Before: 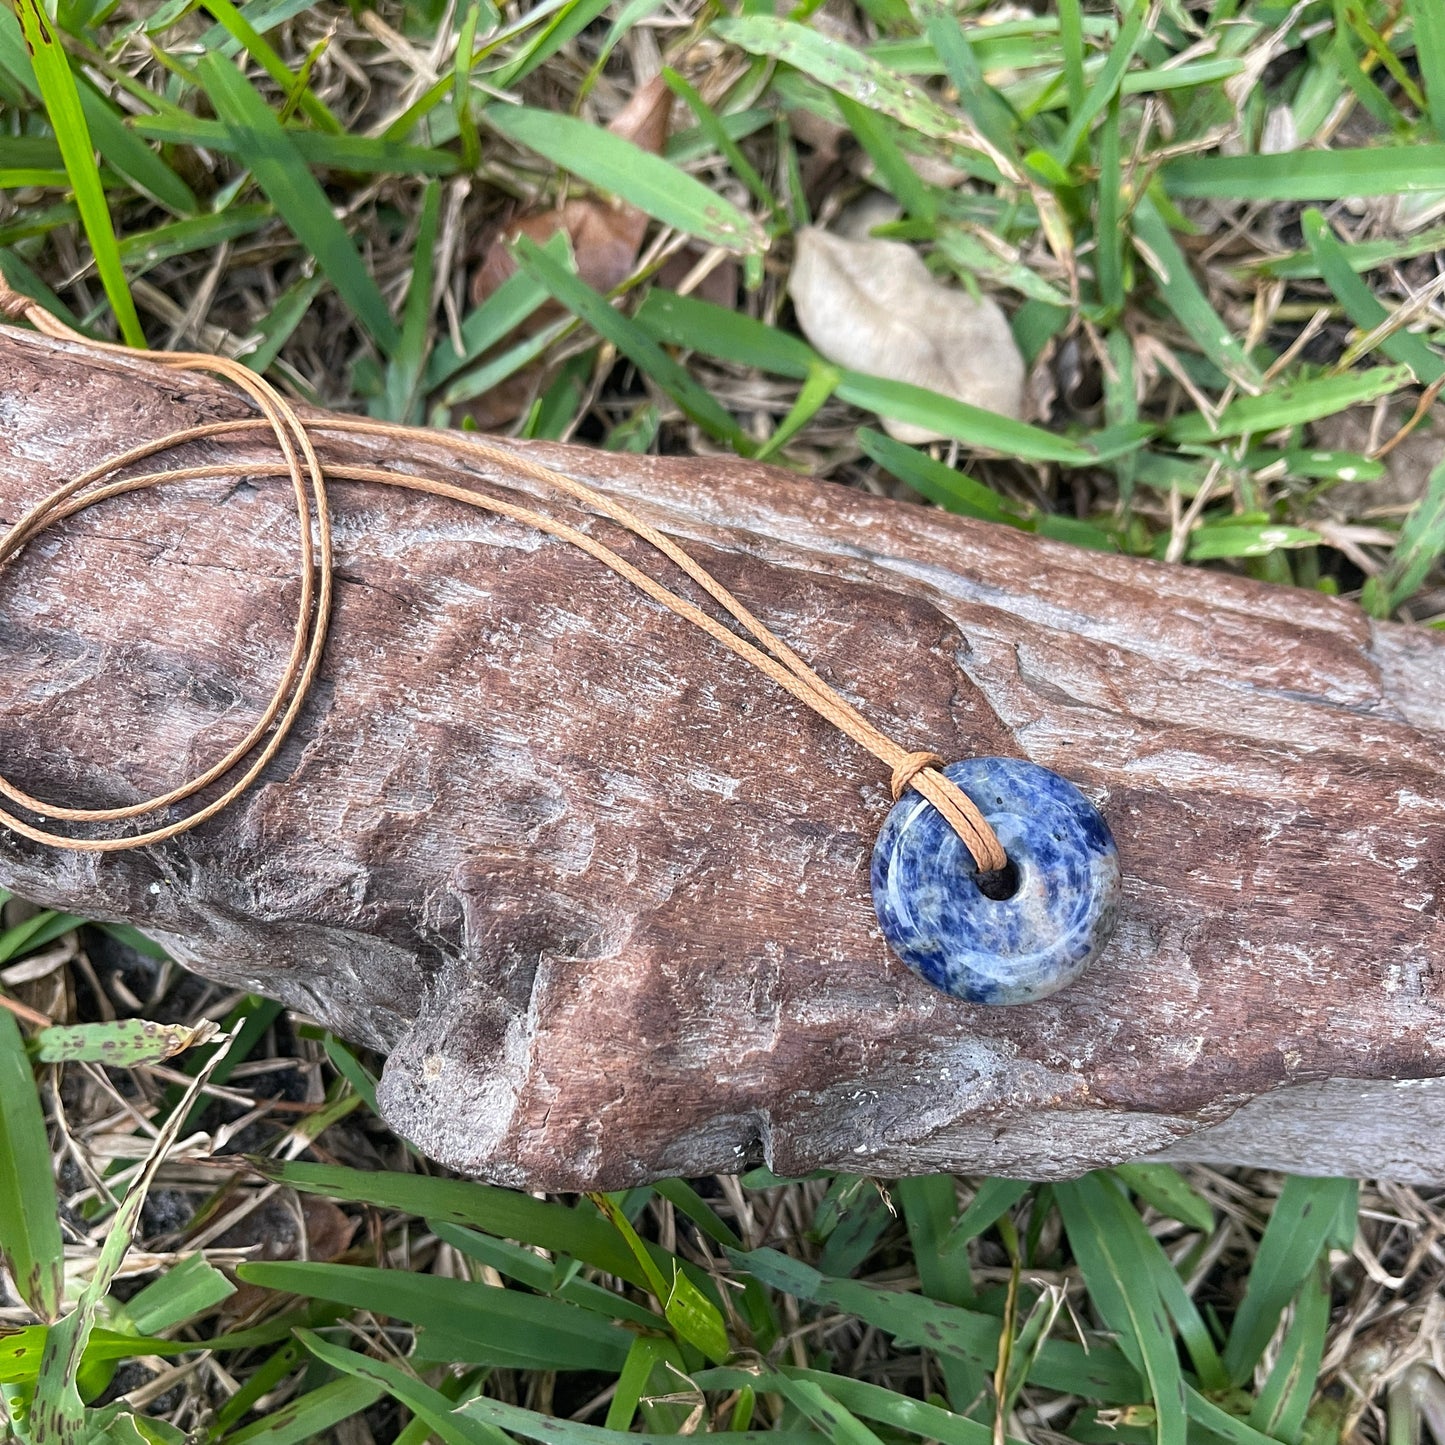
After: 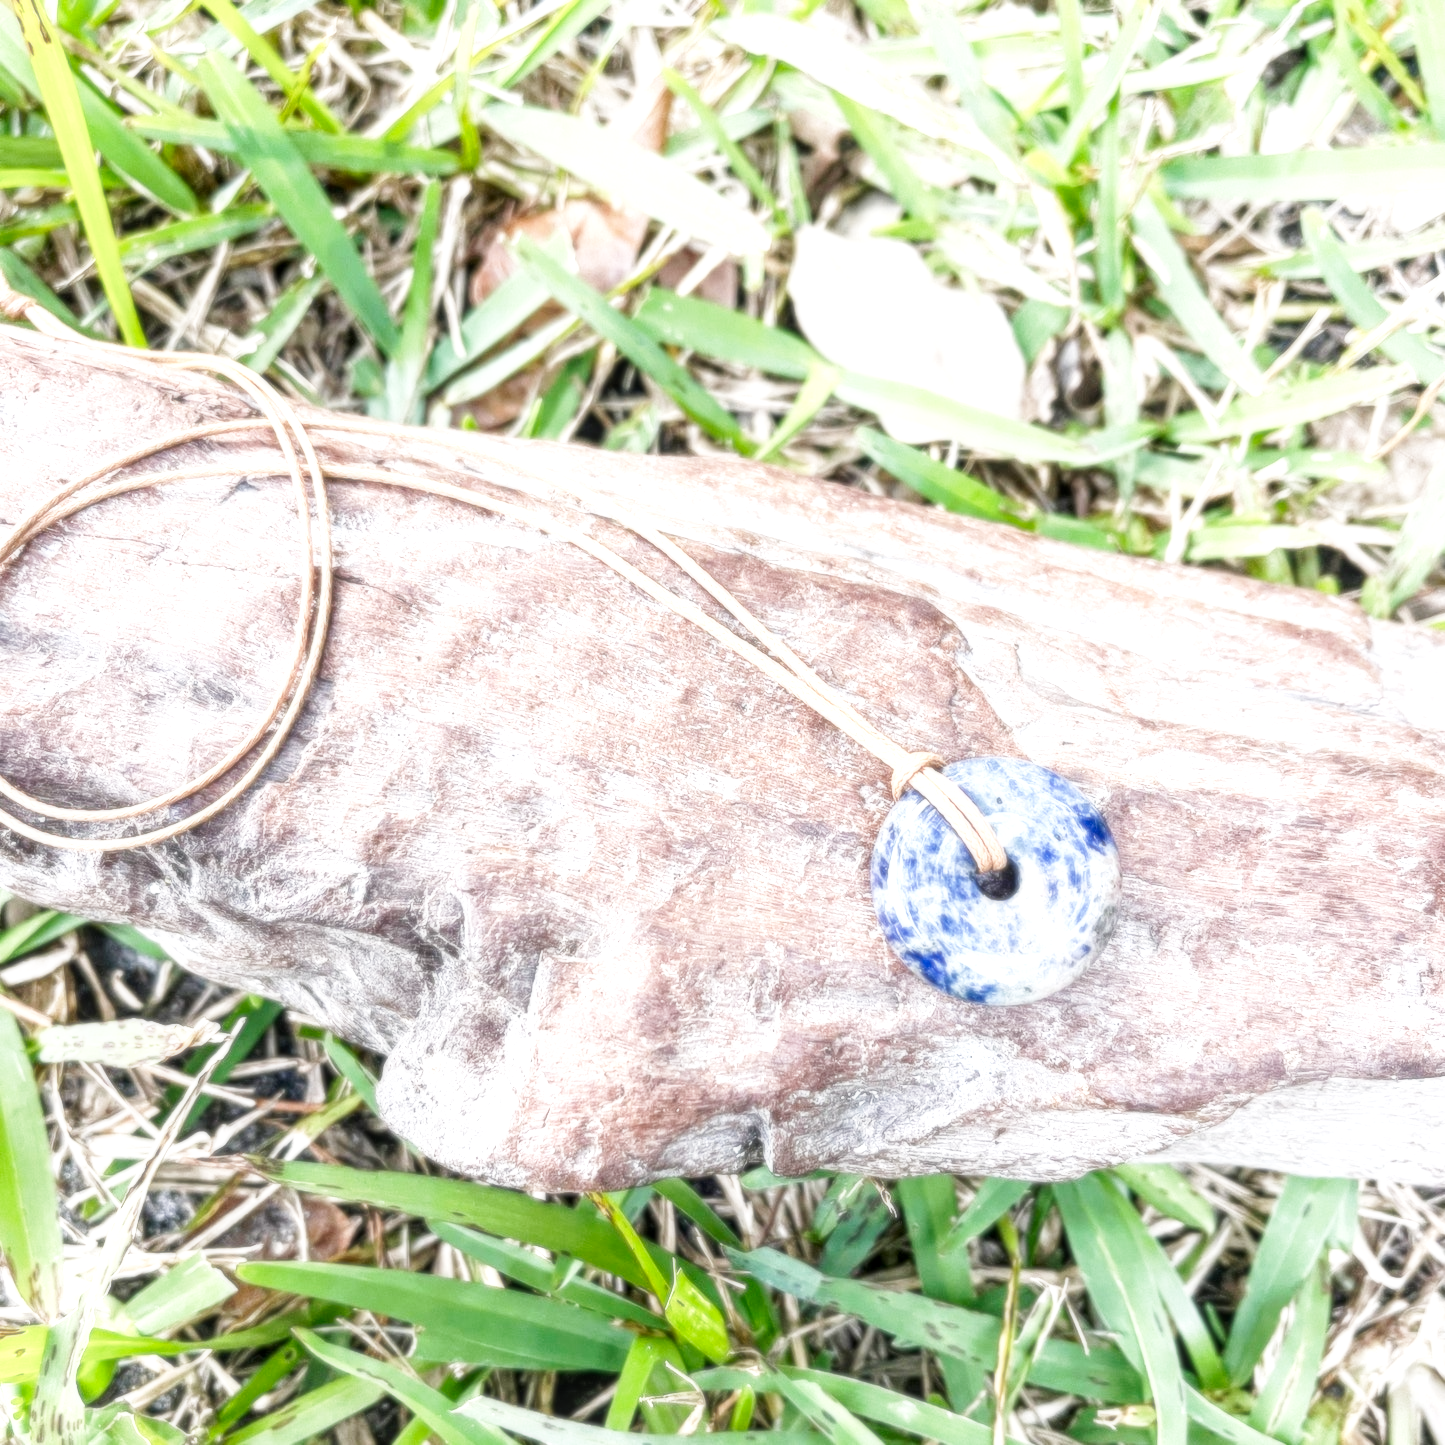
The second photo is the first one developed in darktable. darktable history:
base curve: curves: ch0 [(0, 0) (0.005, 0.002) (0.15, 0.3) (0.4, 0.7) (0.75, 0.95) (1, 1)], preserve colors none
local contrast: on, module defaults
exposure: black level correction 0, exposure 1.1 EV, compensate exposure bias true, compensate highlight preservation false
soften: size 8.67%, mix 49%
